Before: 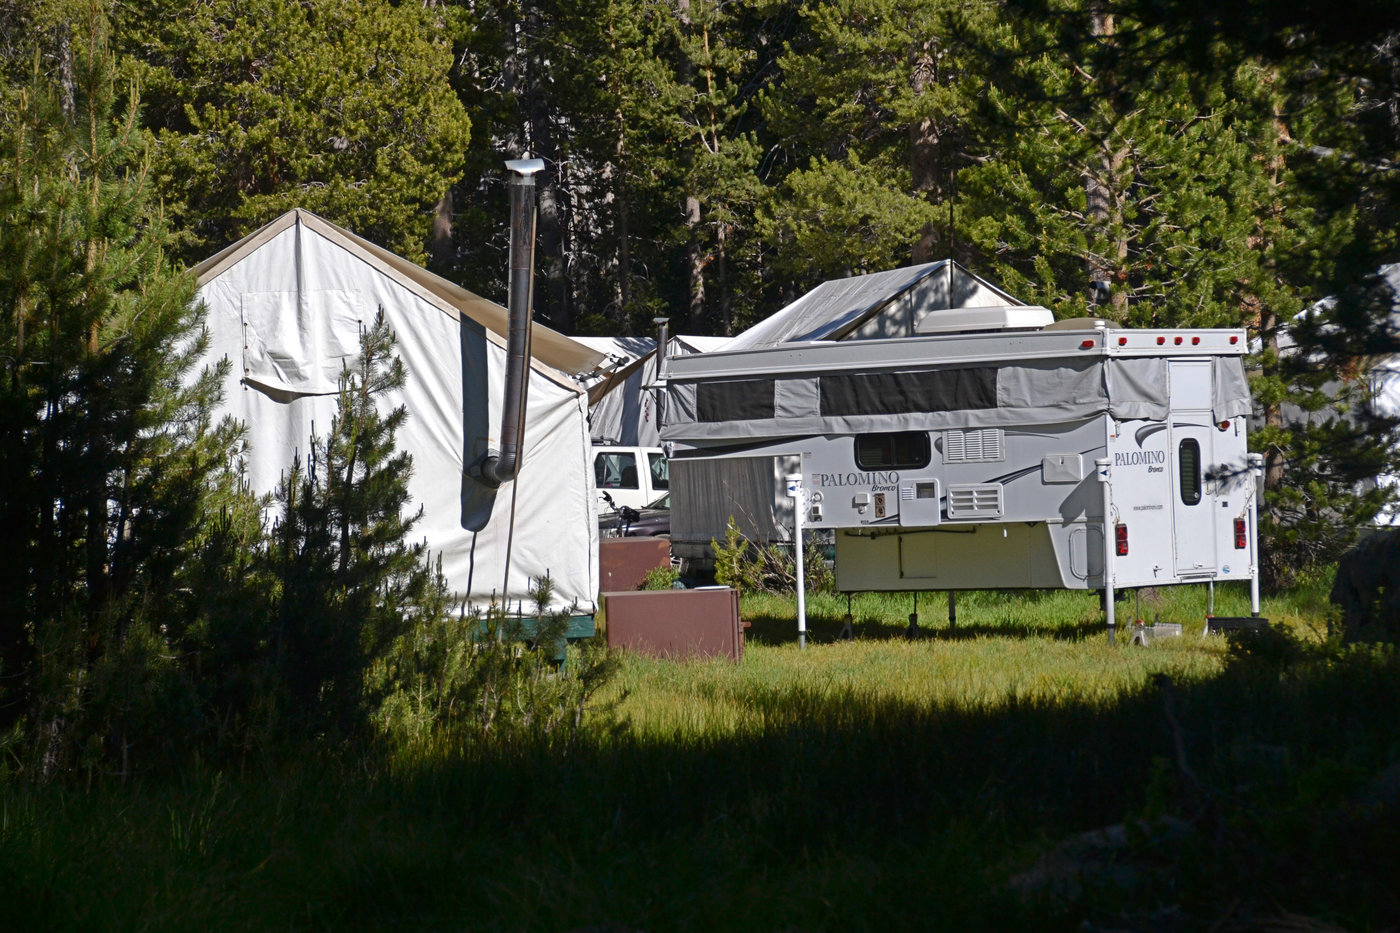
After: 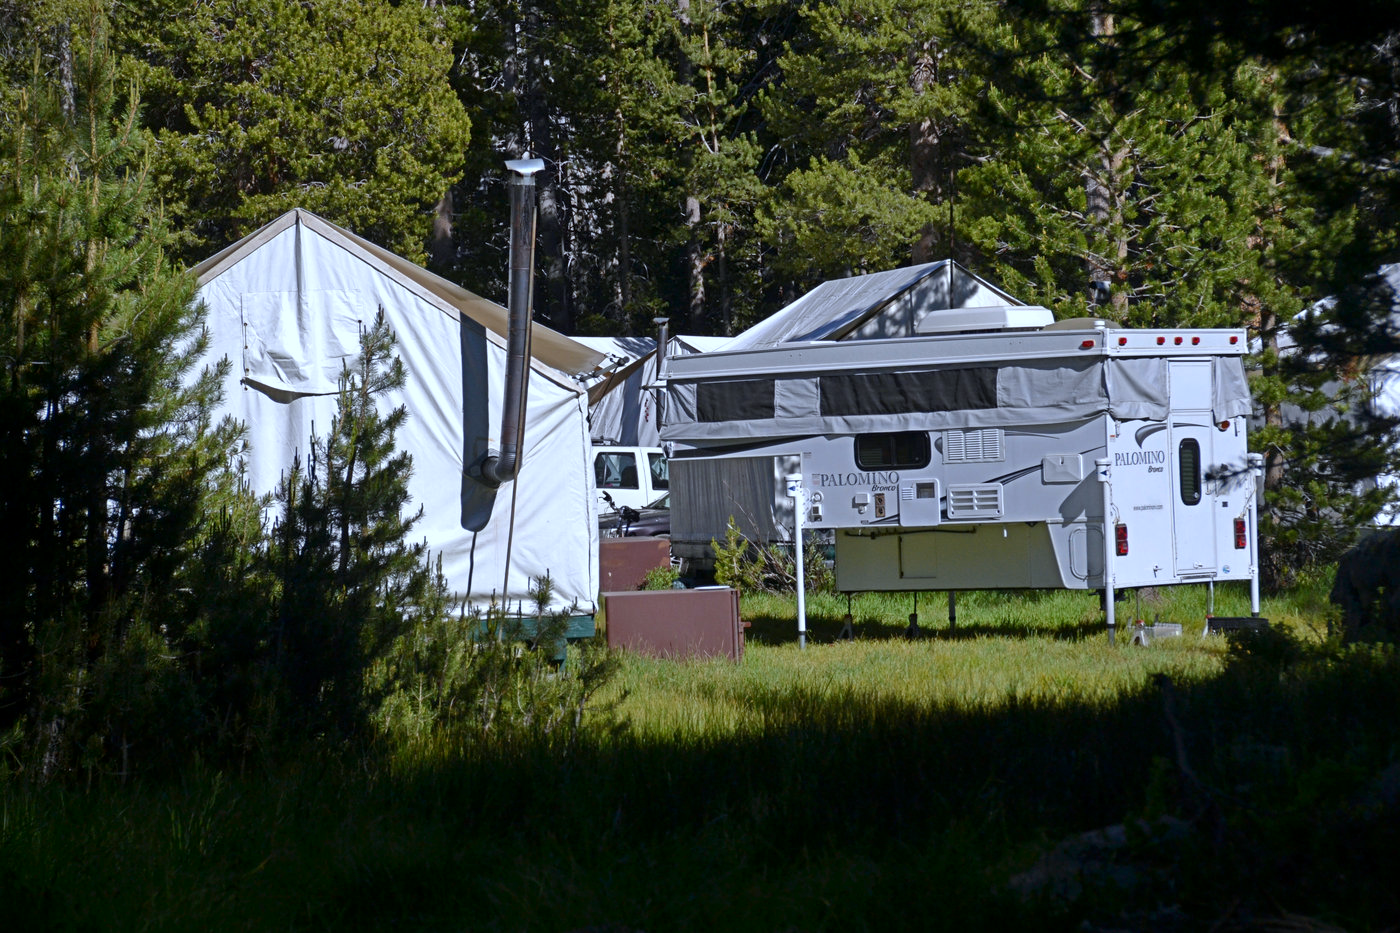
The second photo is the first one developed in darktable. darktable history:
exposure: black level correction 0.002, compensate highlight preservation false
white balance: red 0.926, green 1.003, blue 1.133
